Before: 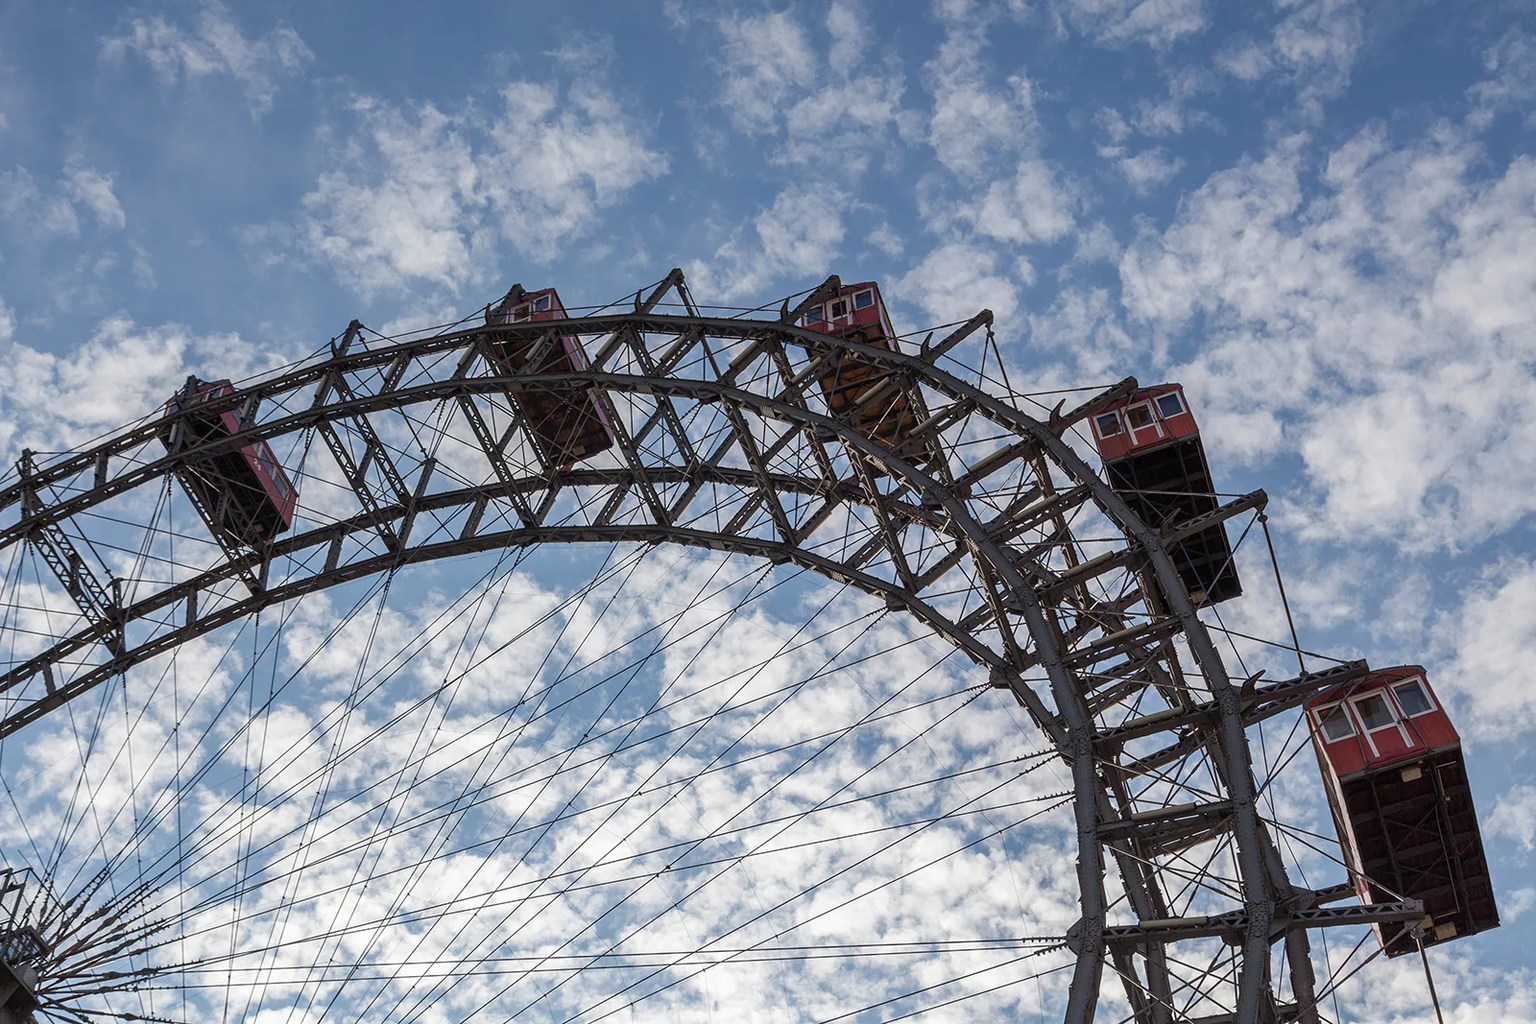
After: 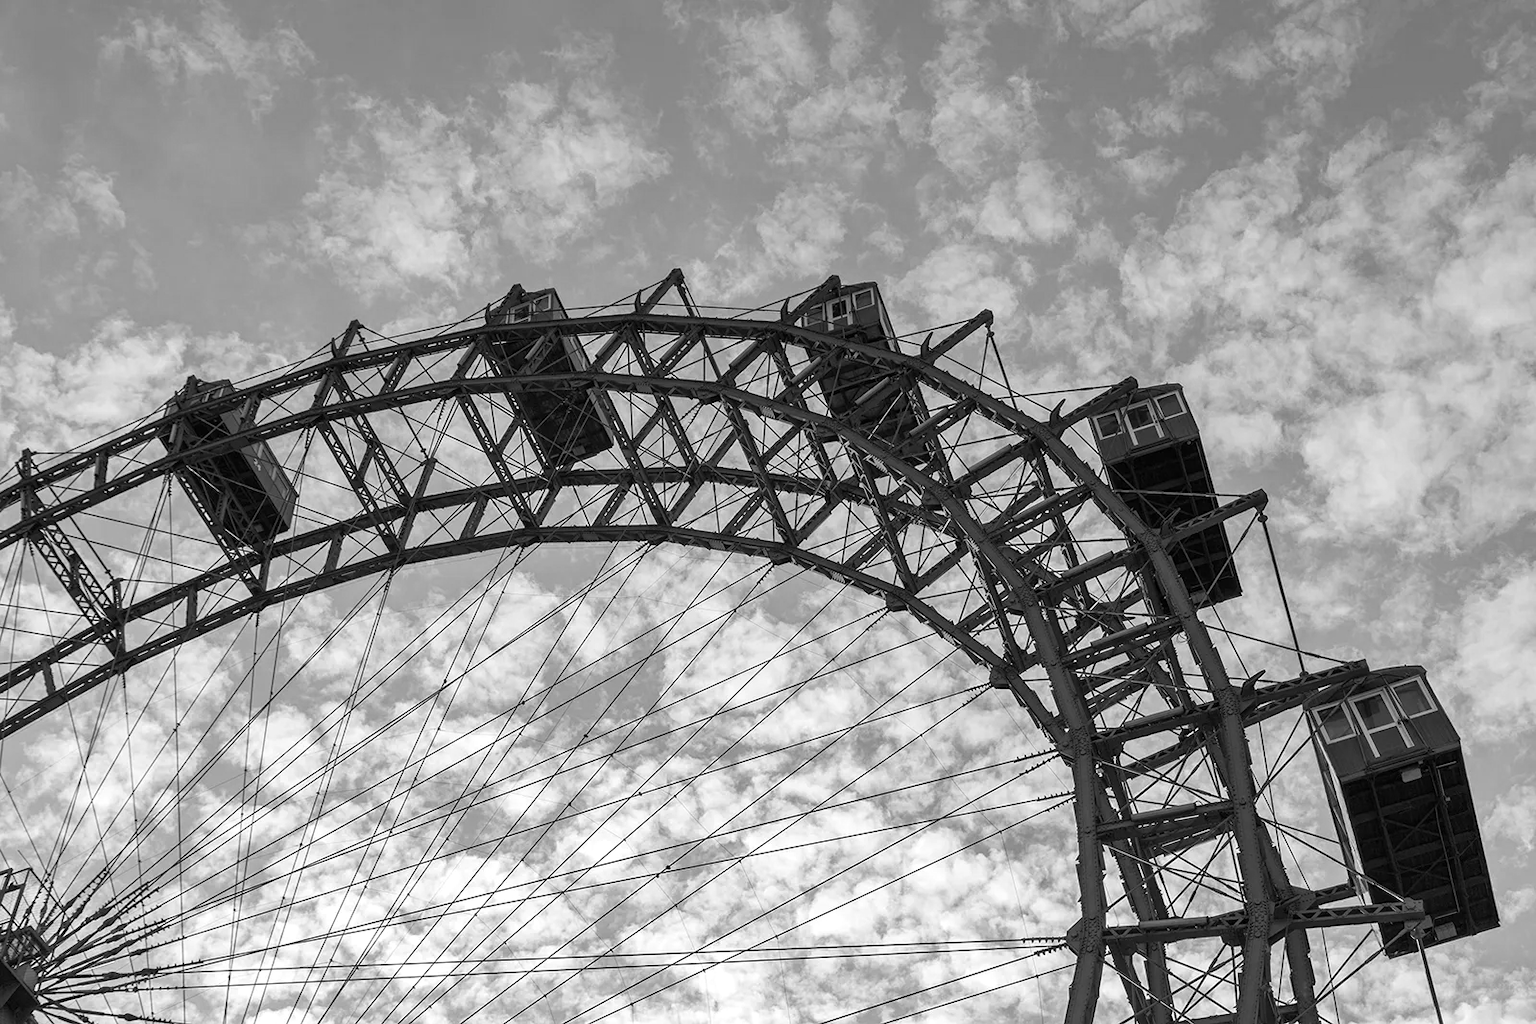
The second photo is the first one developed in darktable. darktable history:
color calibration: output gray [0.253, 0.26, 0.487, 0], x 0.398, y 0.386, temperature 3702.42 K
shadows and highlights: radius 127.42, shadows 30.33, highlights -30.55, low approximation 0.01, soften with gaussian
